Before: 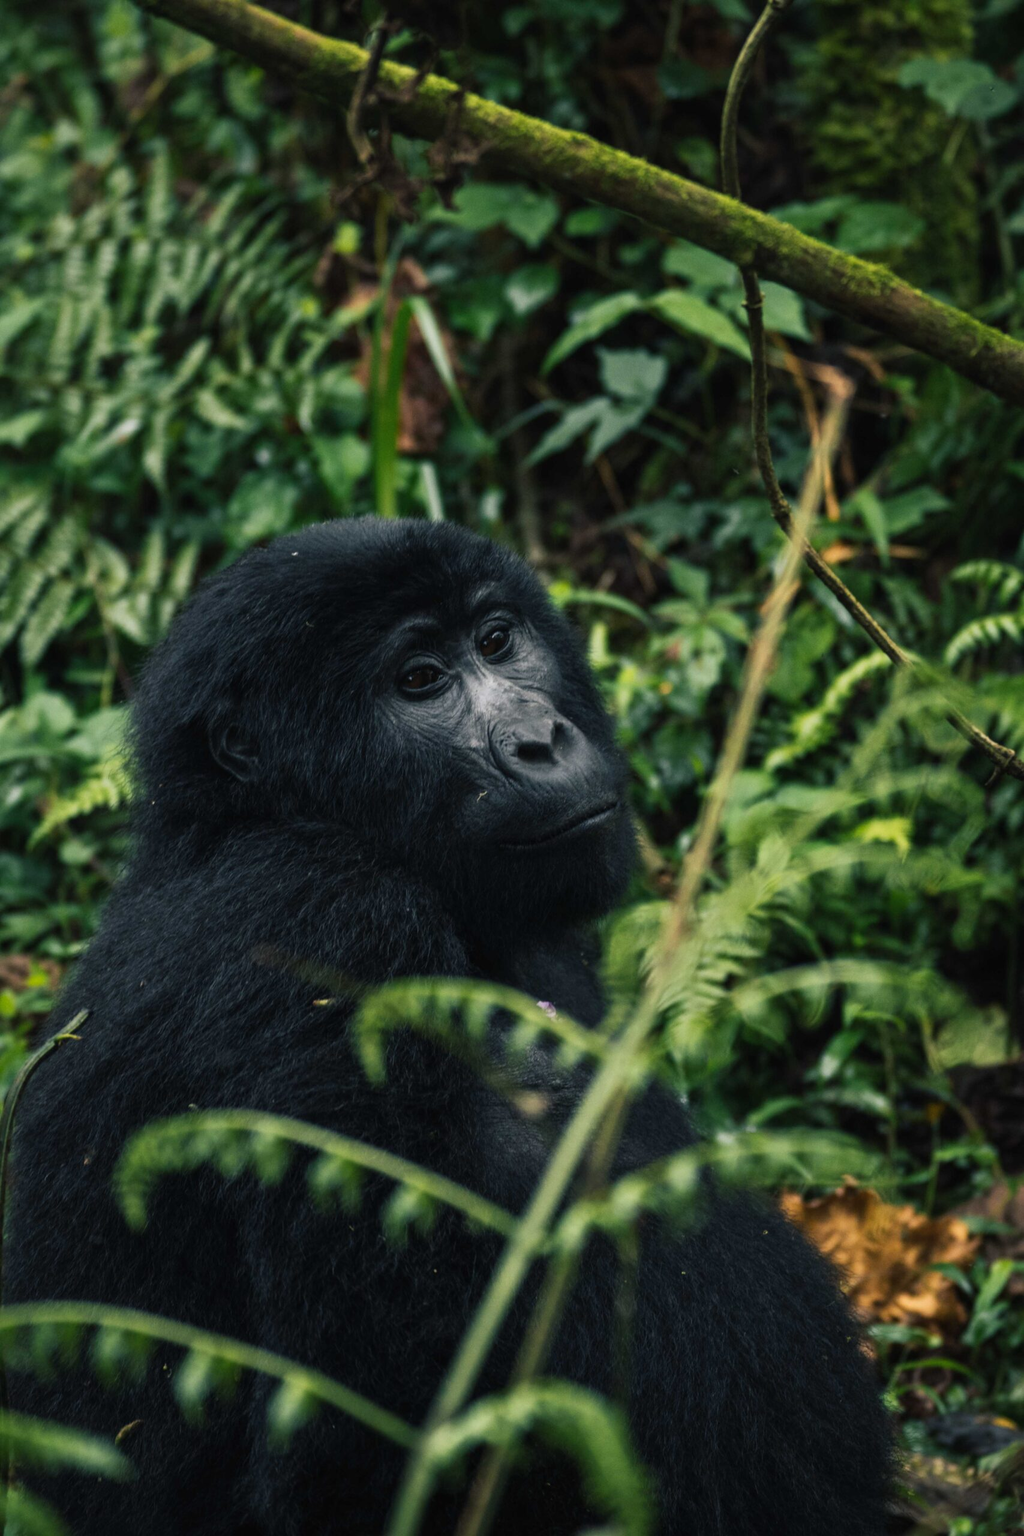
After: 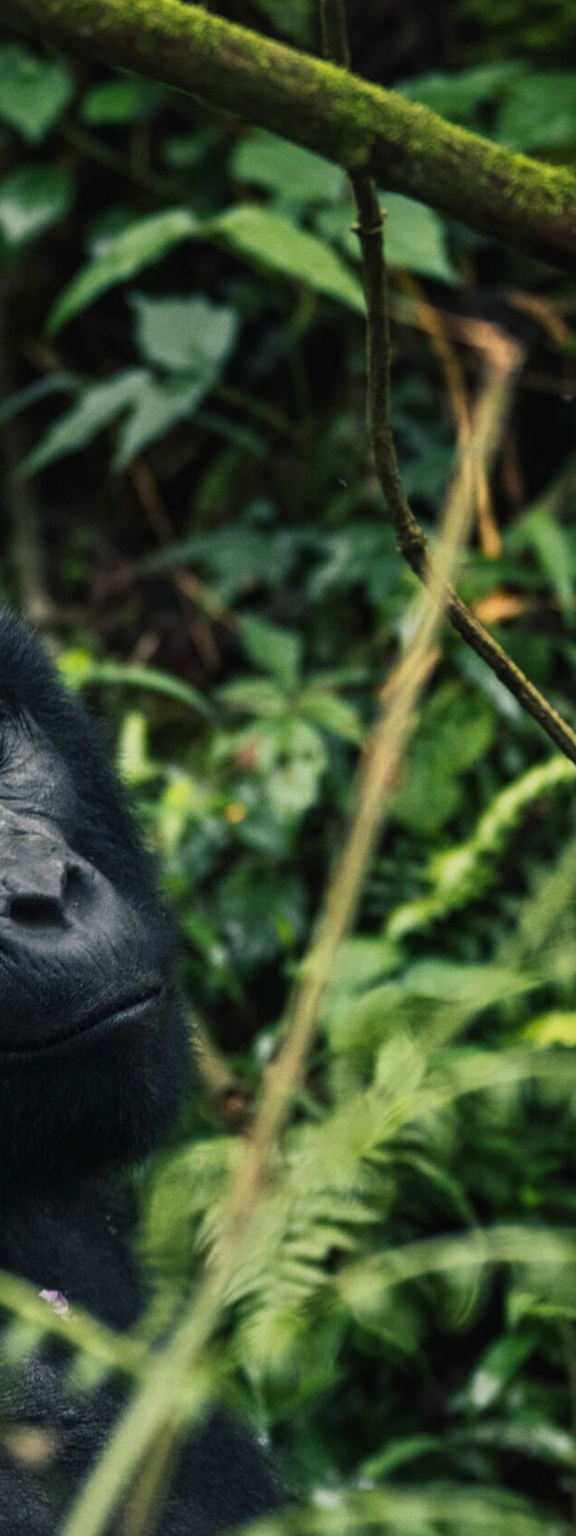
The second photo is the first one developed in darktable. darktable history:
contrast brightness saturation: contrast 0.1, brightness 0.02, saturation 0.02
crop and rotate: left 49.936%, top 10.094%, right 13.136%, bottom 24.256%
